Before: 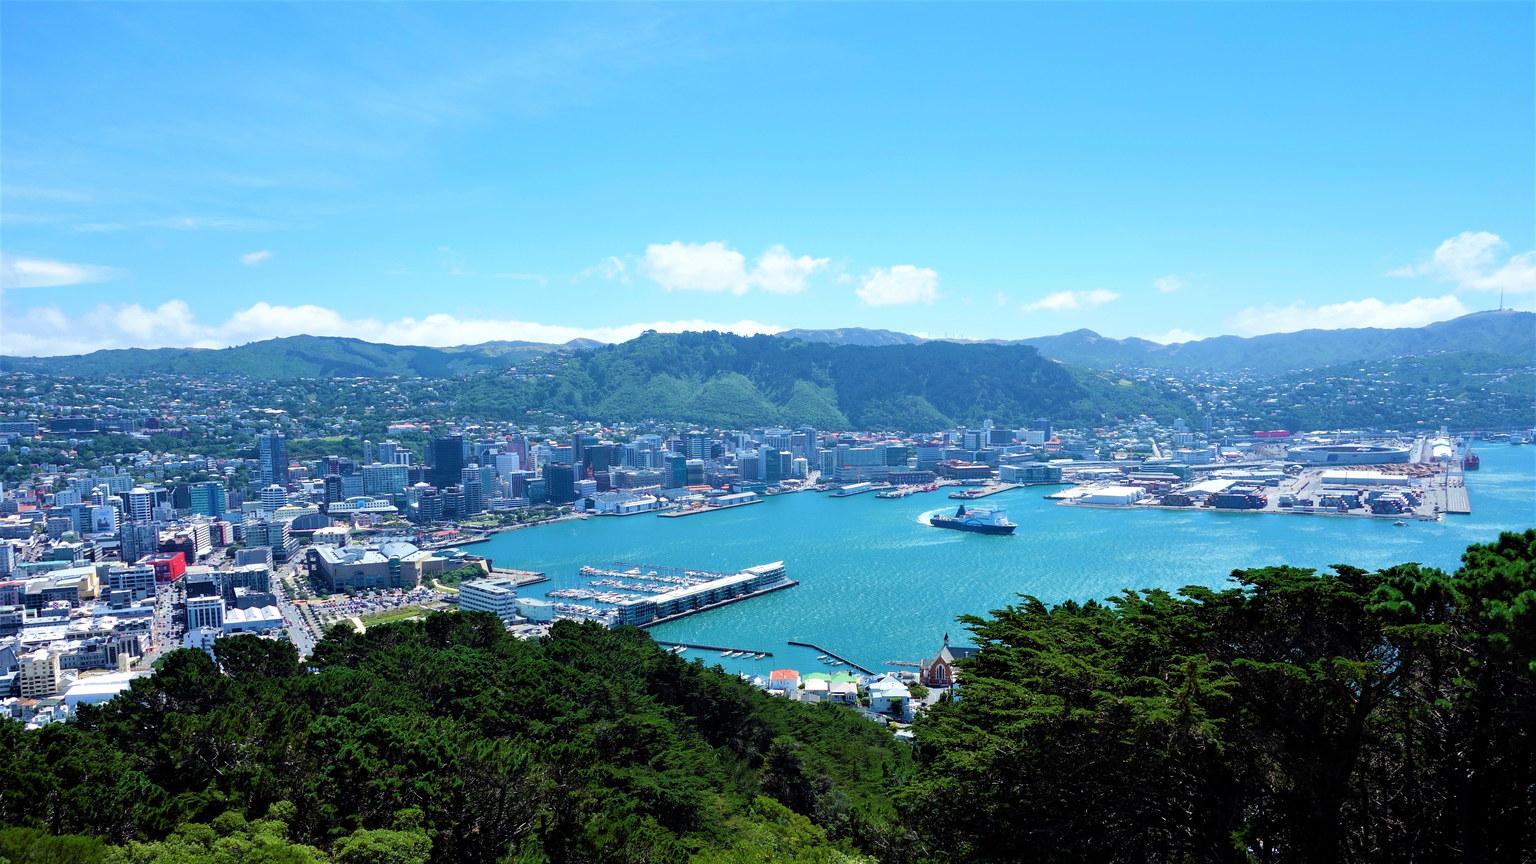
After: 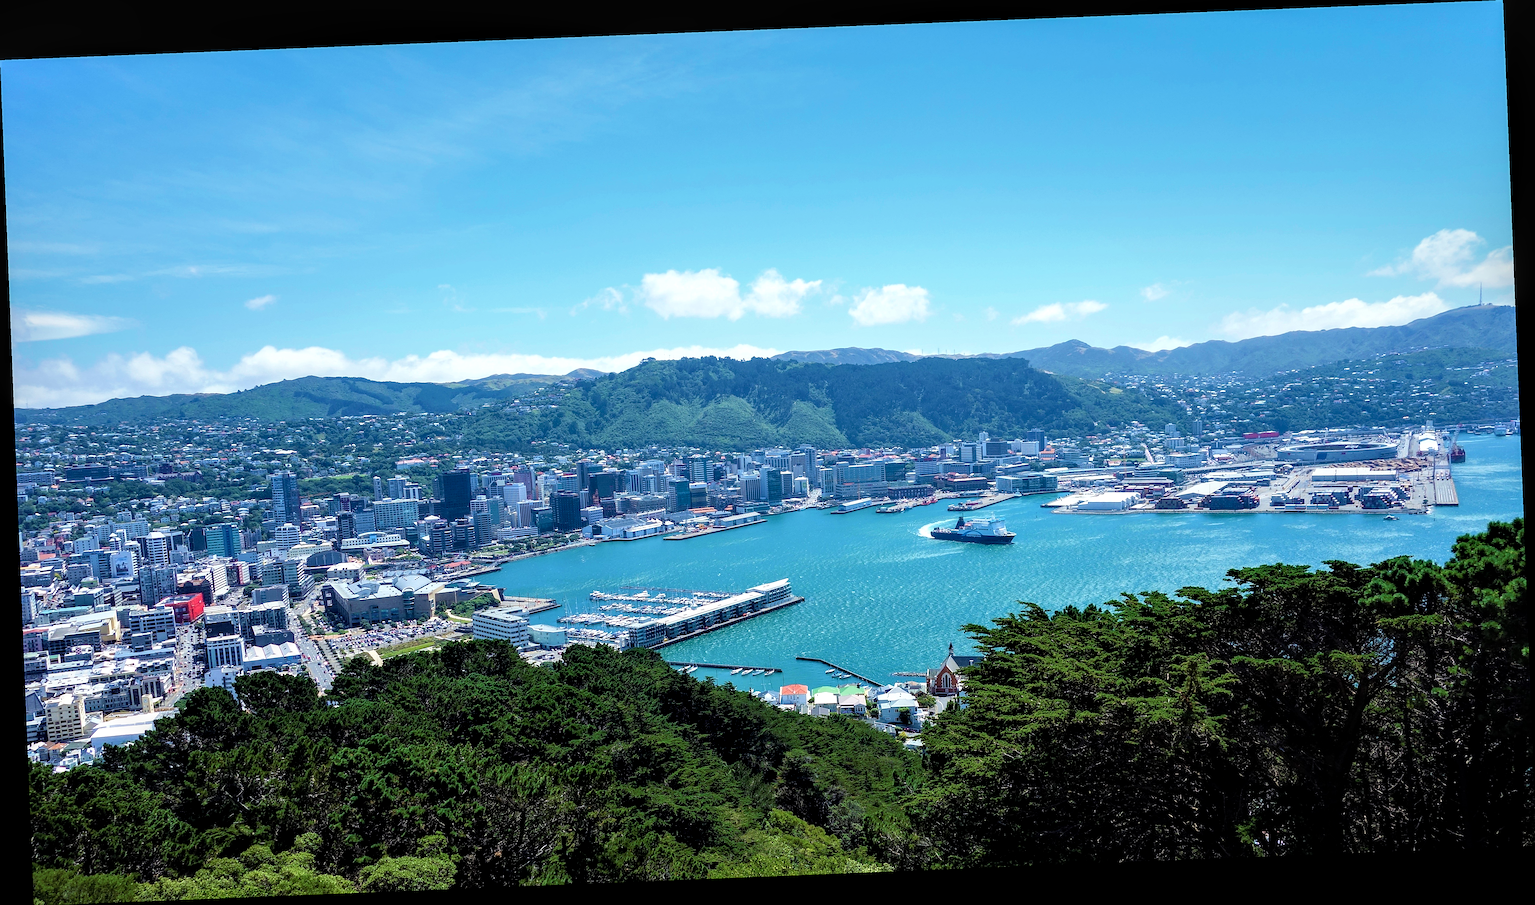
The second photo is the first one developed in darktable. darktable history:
sharpen: on, module defaults
local contrast: highlights 40%, shadows 60%, detail 136%, midtone range 0.514
rotate and perspective: rotation -2.29°, automatic cropping off
